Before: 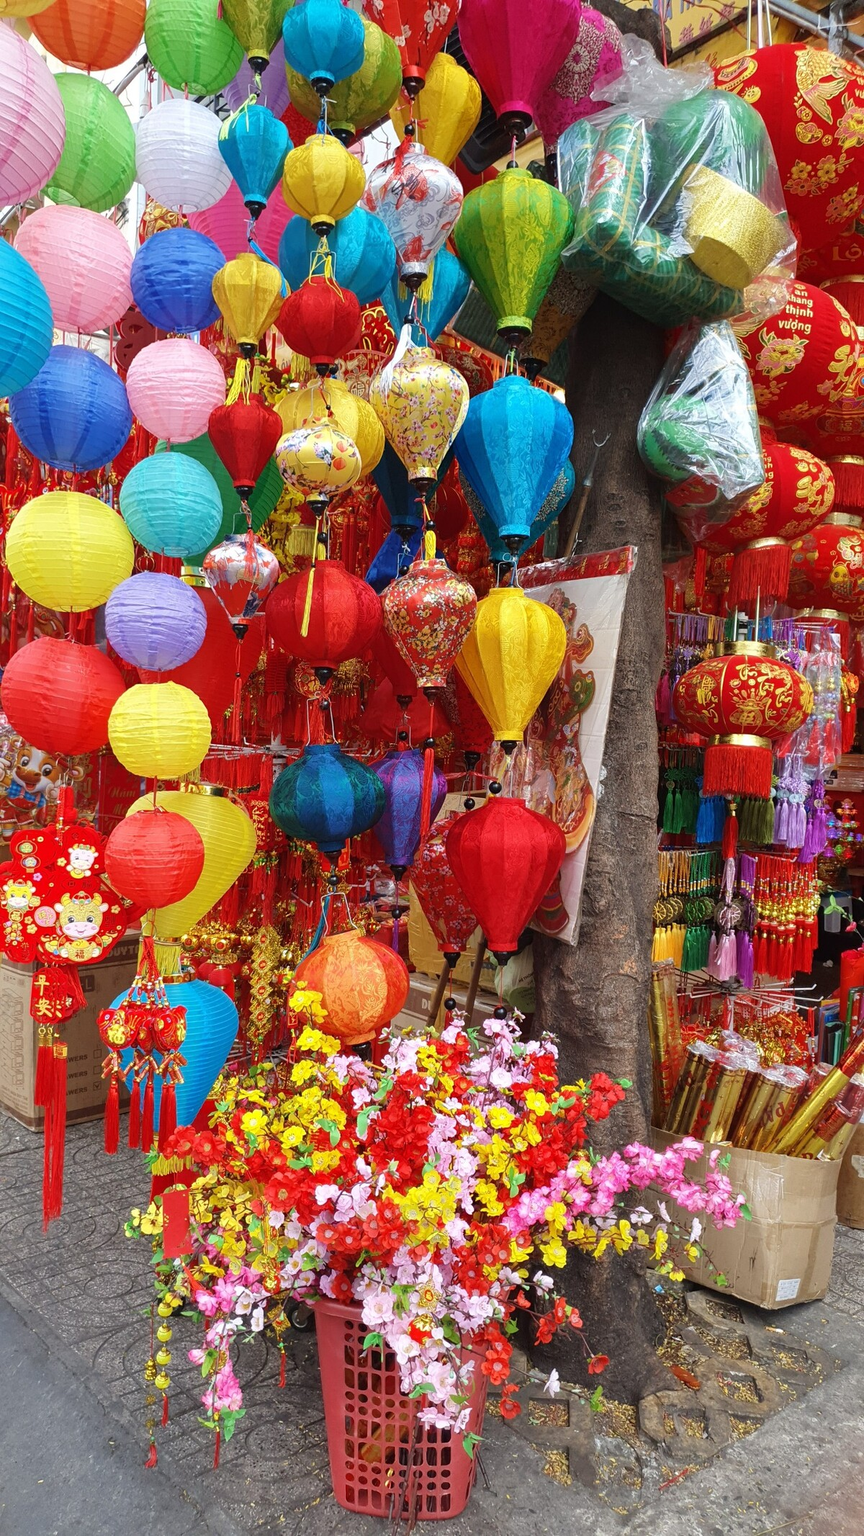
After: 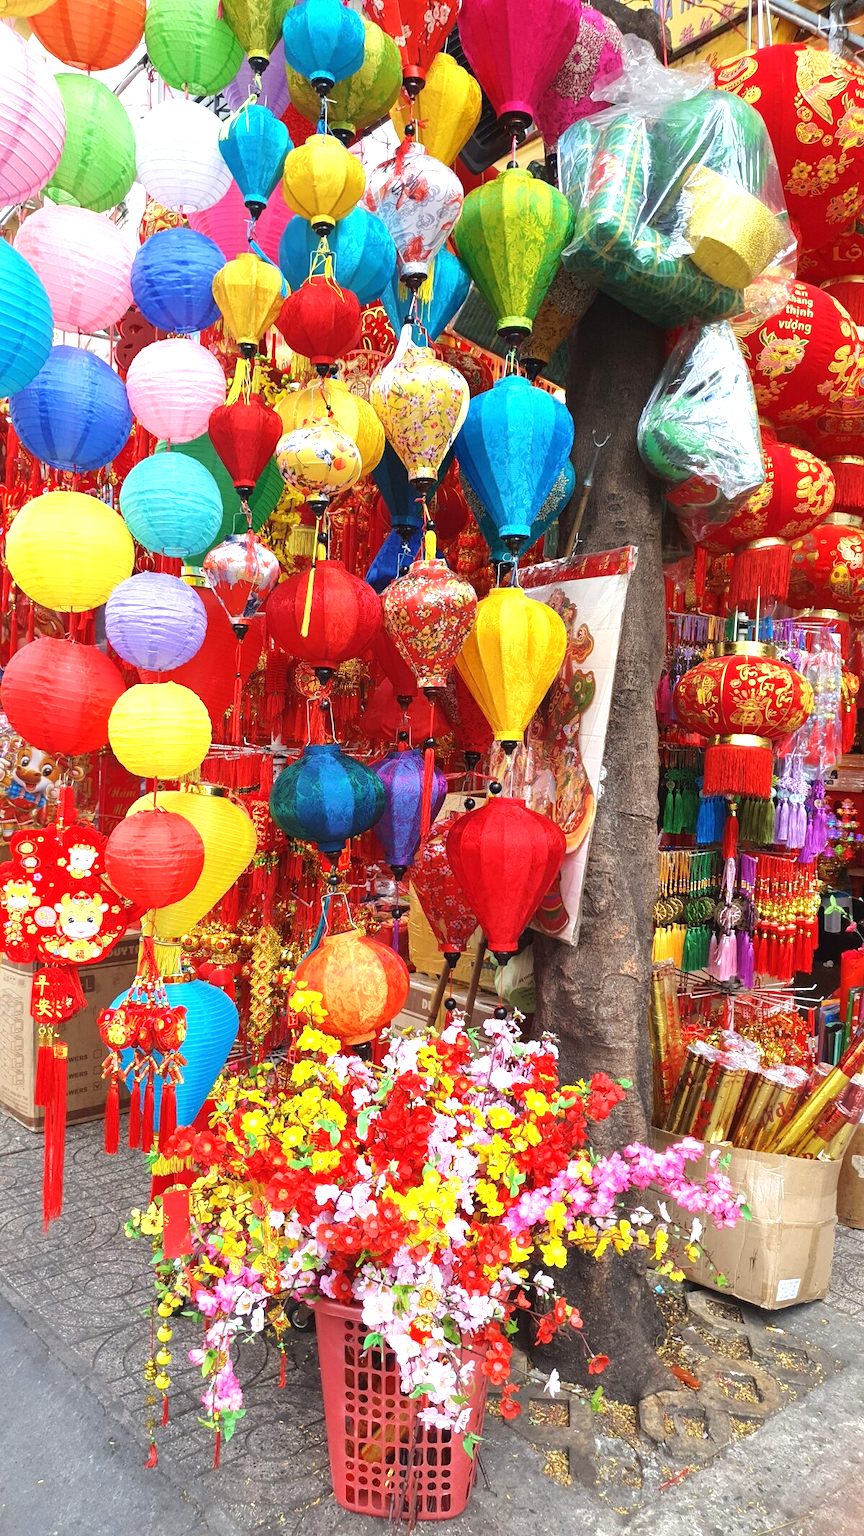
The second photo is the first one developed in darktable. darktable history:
exposure: black level correction 0, exposure 0.699 EV, compensate highlight preservation false
